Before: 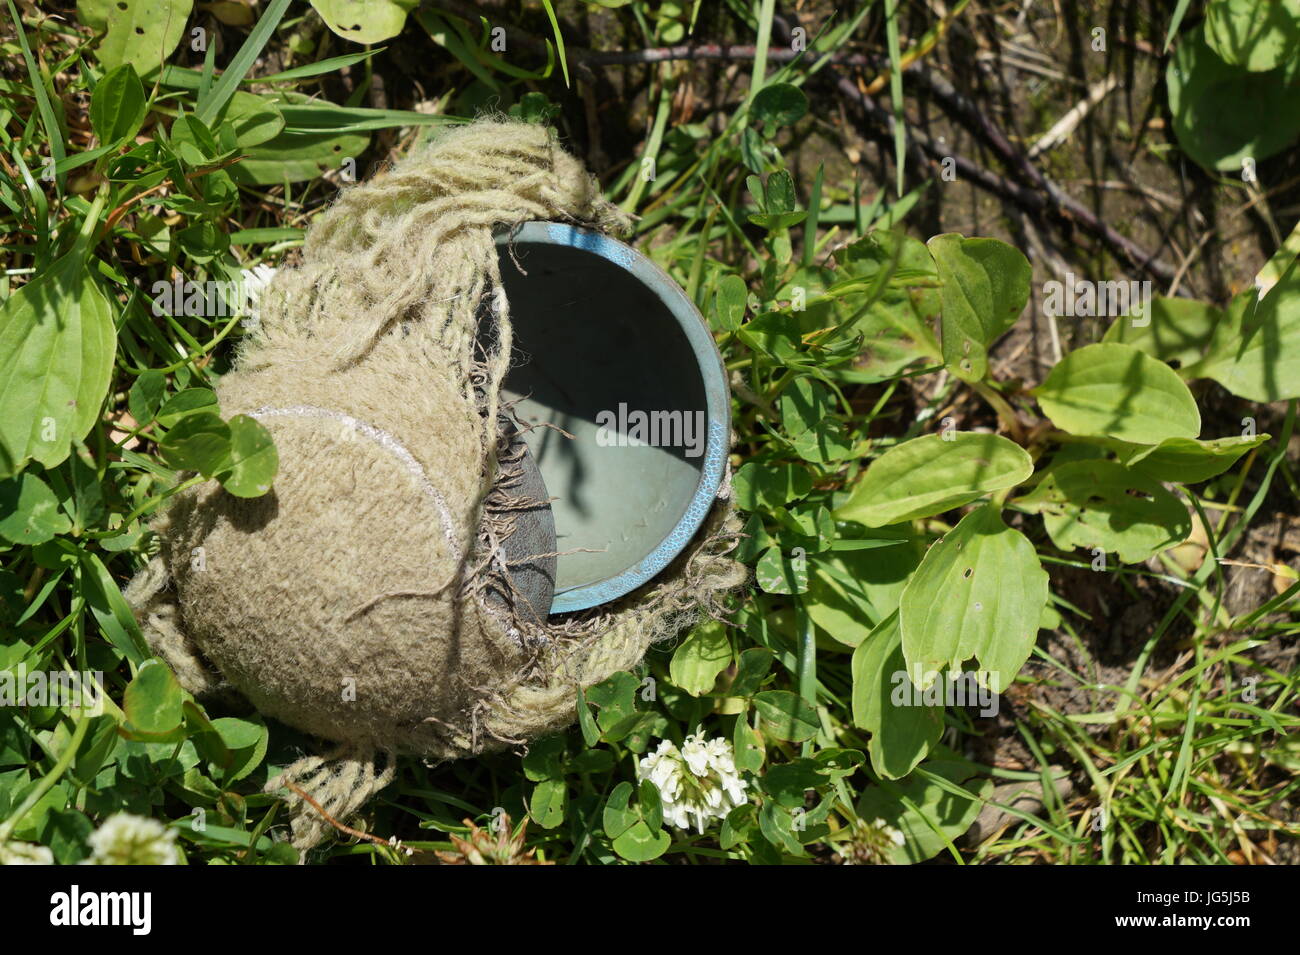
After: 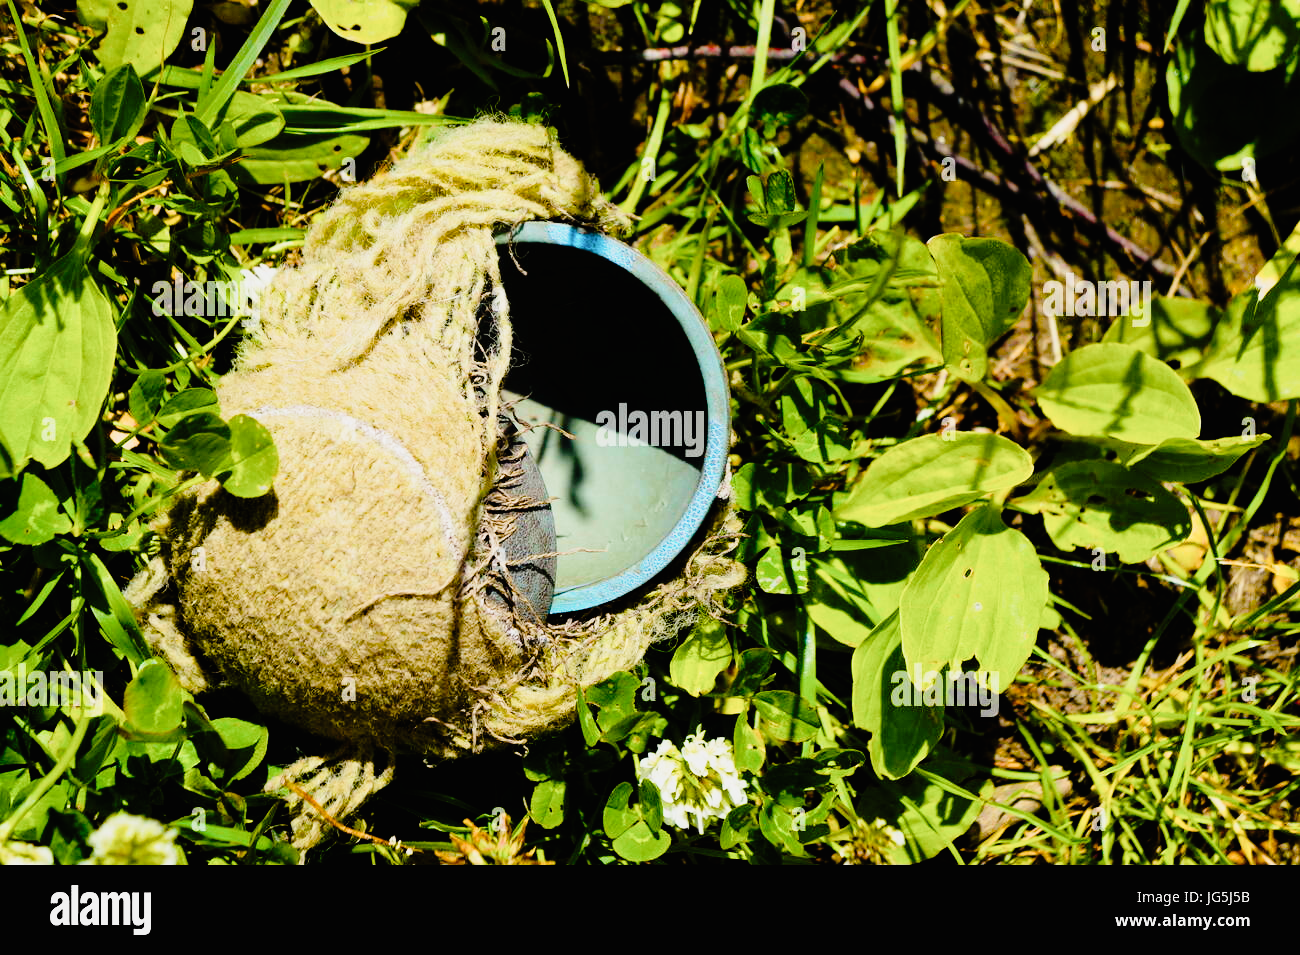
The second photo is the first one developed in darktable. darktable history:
filmic rgb: black relative exposure -5.07 EV, white relative exposure 3.5 EV, hardness 3.18, contrast 1.394, highlights saturation mix -29.86%
color balance rgb: power › chroma 0.266%, power › hue 63.19°, linear chroma grading › shadows 16.808%, linear chroma grading › highlights 61.237%, linear chroma grading › global chroma 49.418%, perceptual saturation grading › global saturation 20%, perceptual saturation grading › highlights -49.382%, perceptual saturation grading › shadows 25.61%, global vibrance 20%
tone curve: curves: ch0 [(0, 0.008) (0.107, 0.091) (0.278, 0.351) (0.457, 0.562) (0.628, 0.738) (0.839, 0.909) (0.998, 0.978)]; ch1 [(0, 0) (0.437, 0.408) (0.474, 0.479) (0.502, 0.5) (0.527, 0.519) (0.561, 0.575) (0.608, 0.665) (0.669, 0.748) (0.859, 0.899) (1, 1)]; ch2 [(0, 0) (0.33, 0.301) (0.421, 0.443) (0.473, 0.498) (0.502, 0.504) (0.522, 0.527) (0.549, 0.583) (0.644, 0.703) (1, 1)], preserve colors none
